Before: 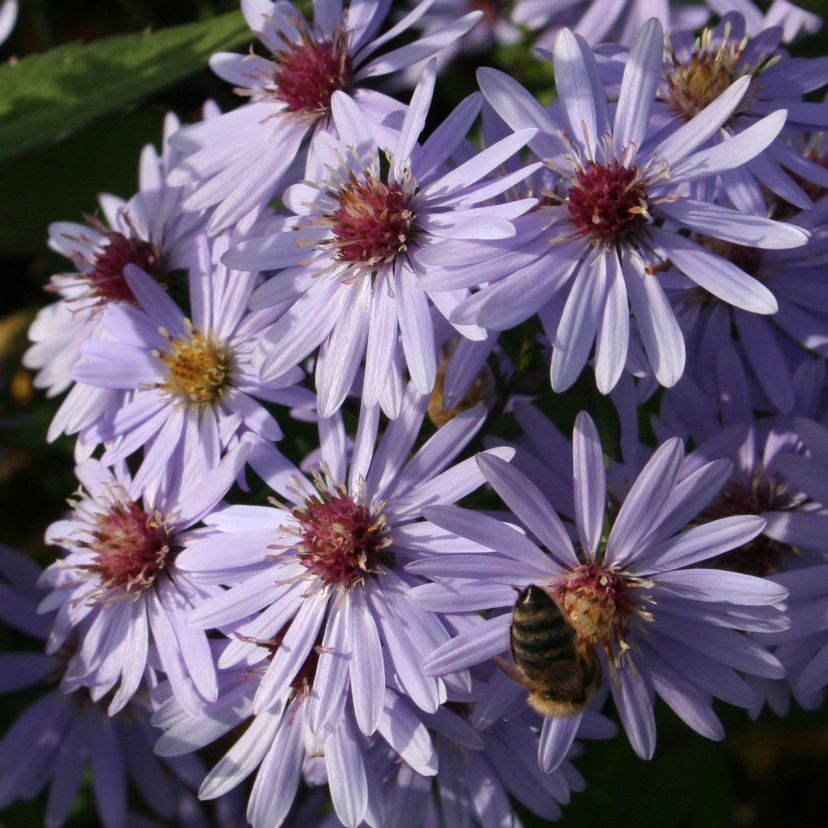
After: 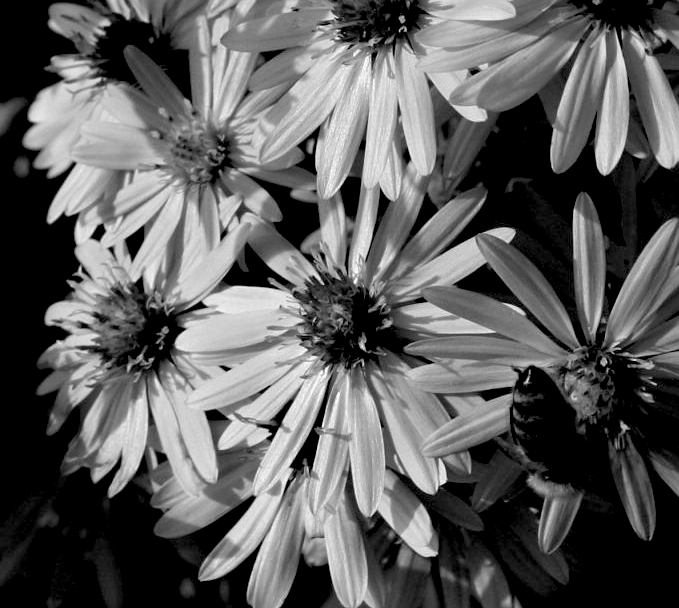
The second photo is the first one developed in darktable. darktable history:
monochrome: a 32, b 64, size 2.3
rgb levels: levels [[0.034, 0.472, 0.904], [0, 0.5, 1], [0, 0.5, 1]]
sharpen: amount 0.2
crop: top 26.531%, right 17.959%
